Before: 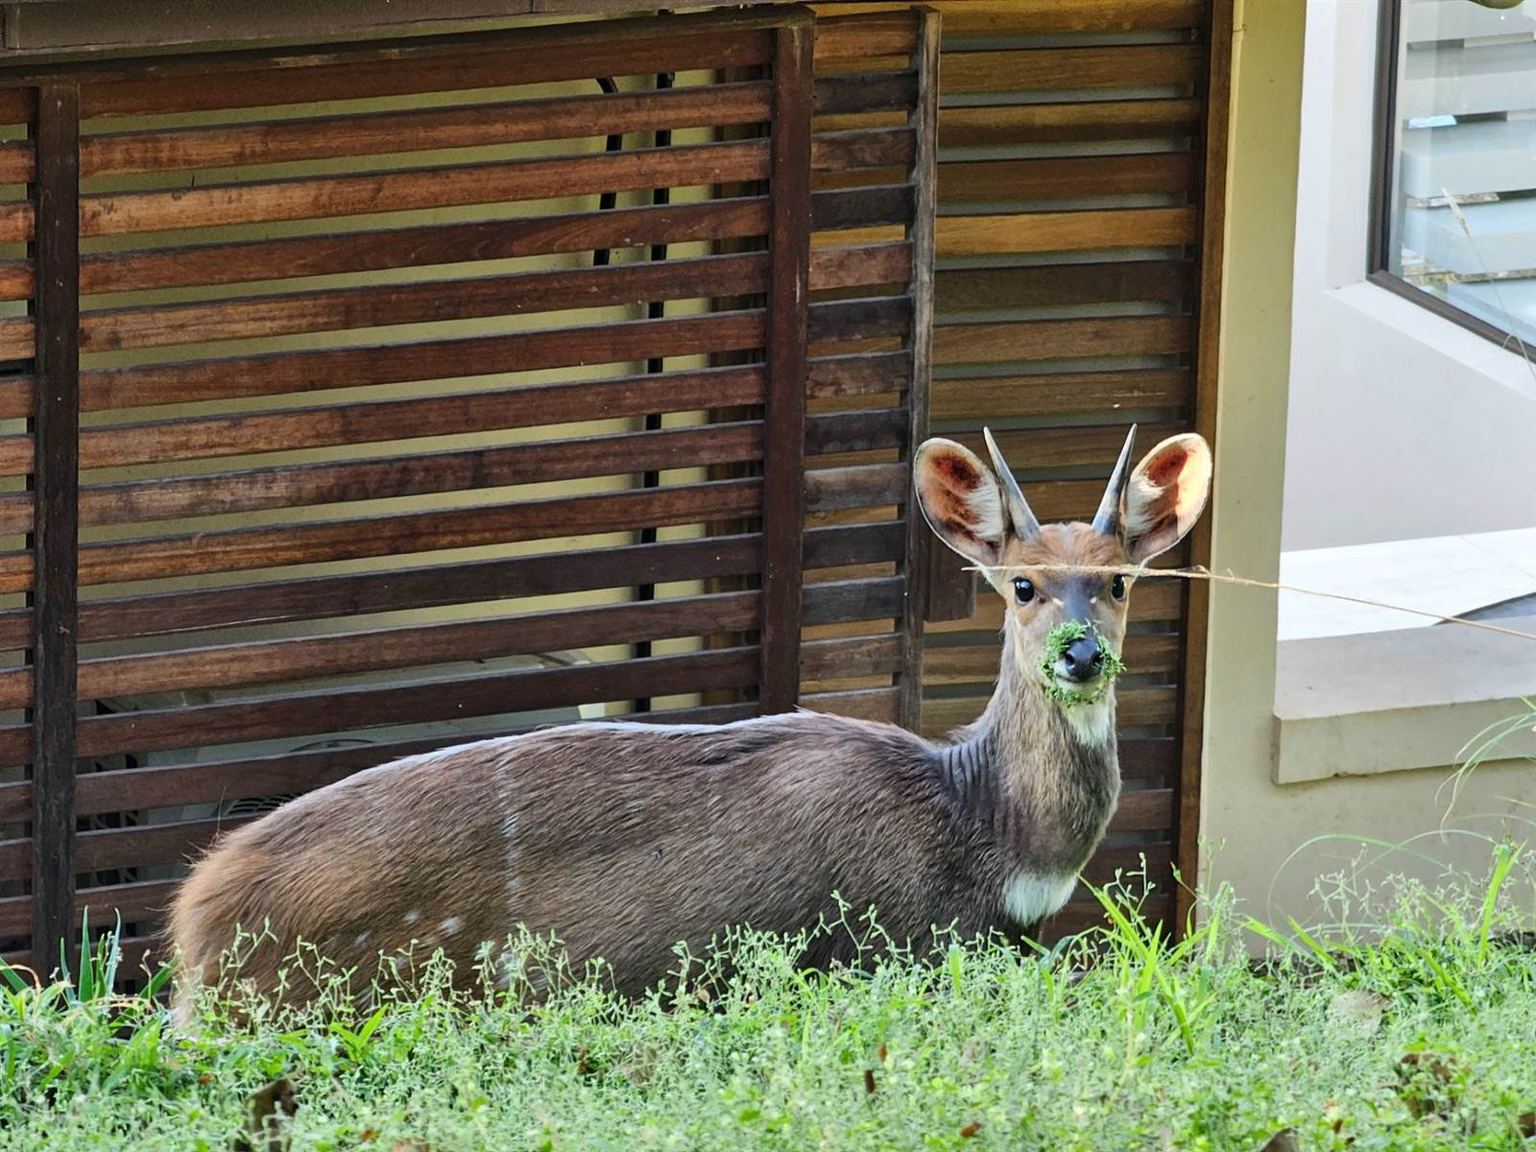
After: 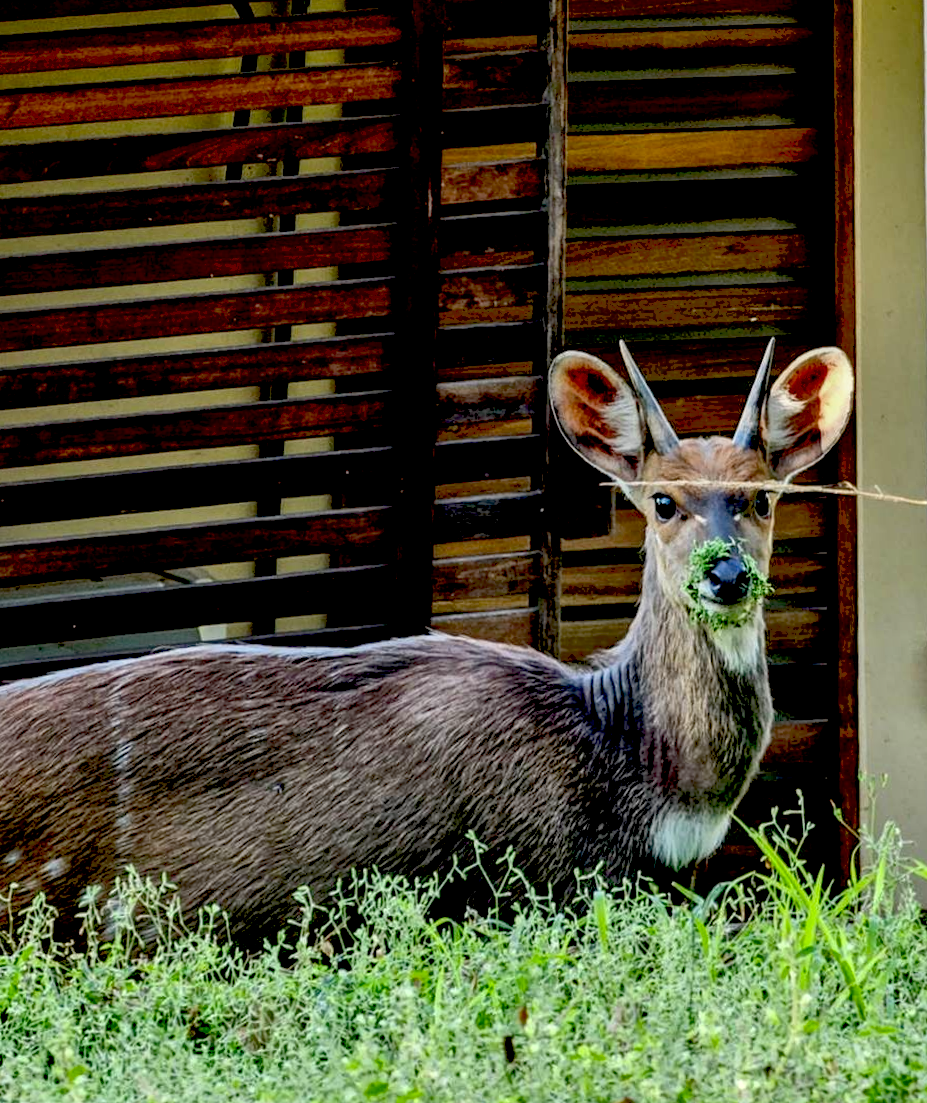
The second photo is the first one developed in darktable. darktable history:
crop and rotate: left 22.918%, top 5.629%, right 14.711%, bottom 2.247%
rotate and perspective: rotation 0.215°, lens shift (vertical) -0.139, crop left 0.069, crop right 0.939, crop top 0.002, crop bottom 0.996
exposure: black level correction 0.056, compensate highlight preservation false
local contrast: detail 130%
rgb curve: curves: ch0 [(0, 0) (0.093, 0.159) (0.241, 0.265) (0.414, 0.42) (1, 1)], compensate middle gray true, preserve colors basic power
